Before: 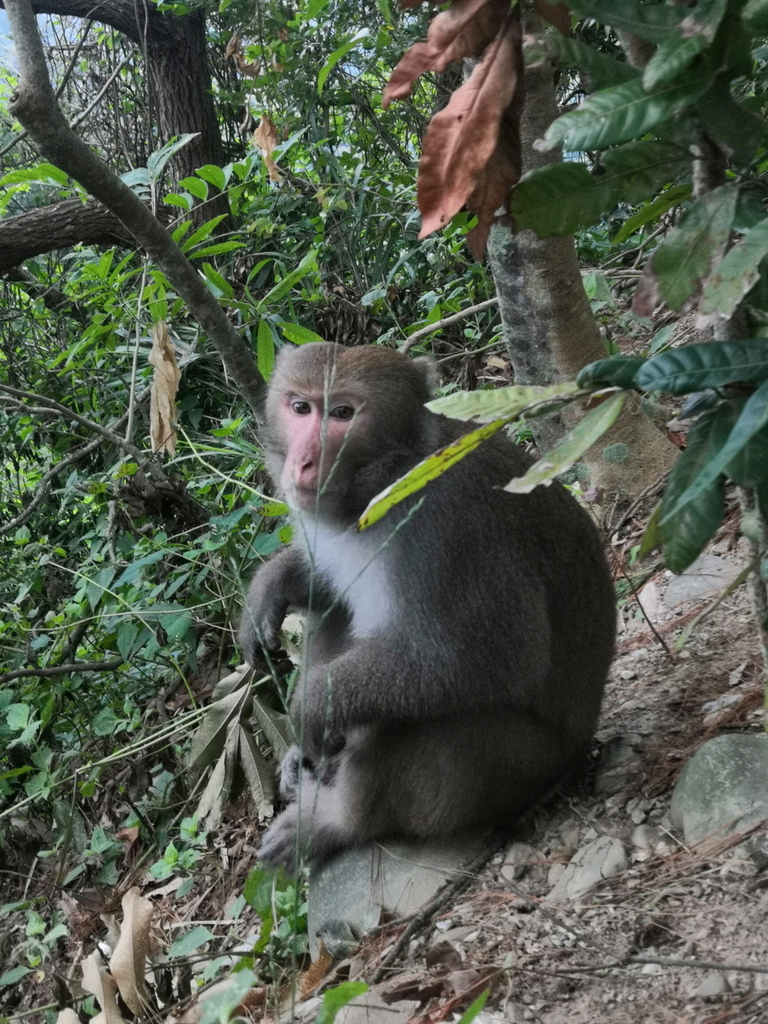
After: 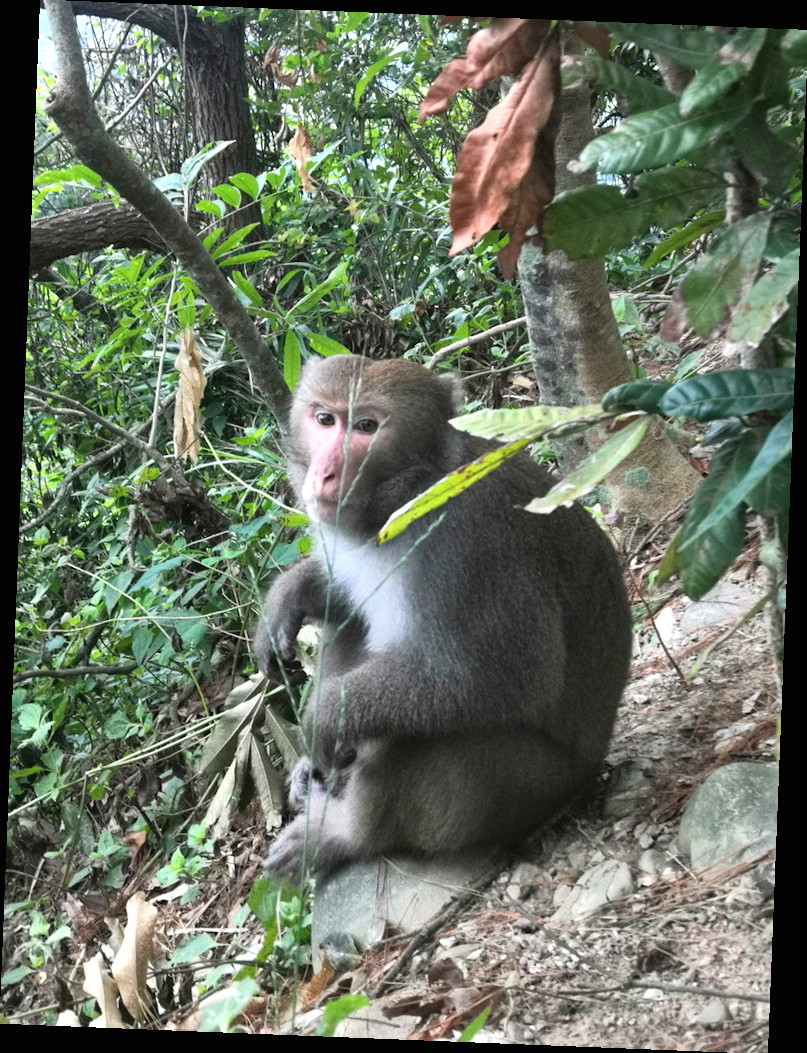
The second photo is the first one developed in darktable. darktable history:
exposure: black level correction -0.001, exposure 0.9 EV, compensate exposure bias true, compensate highlight preservation false
rotate and perspective: rotation 2.27°, automatic cropping off
